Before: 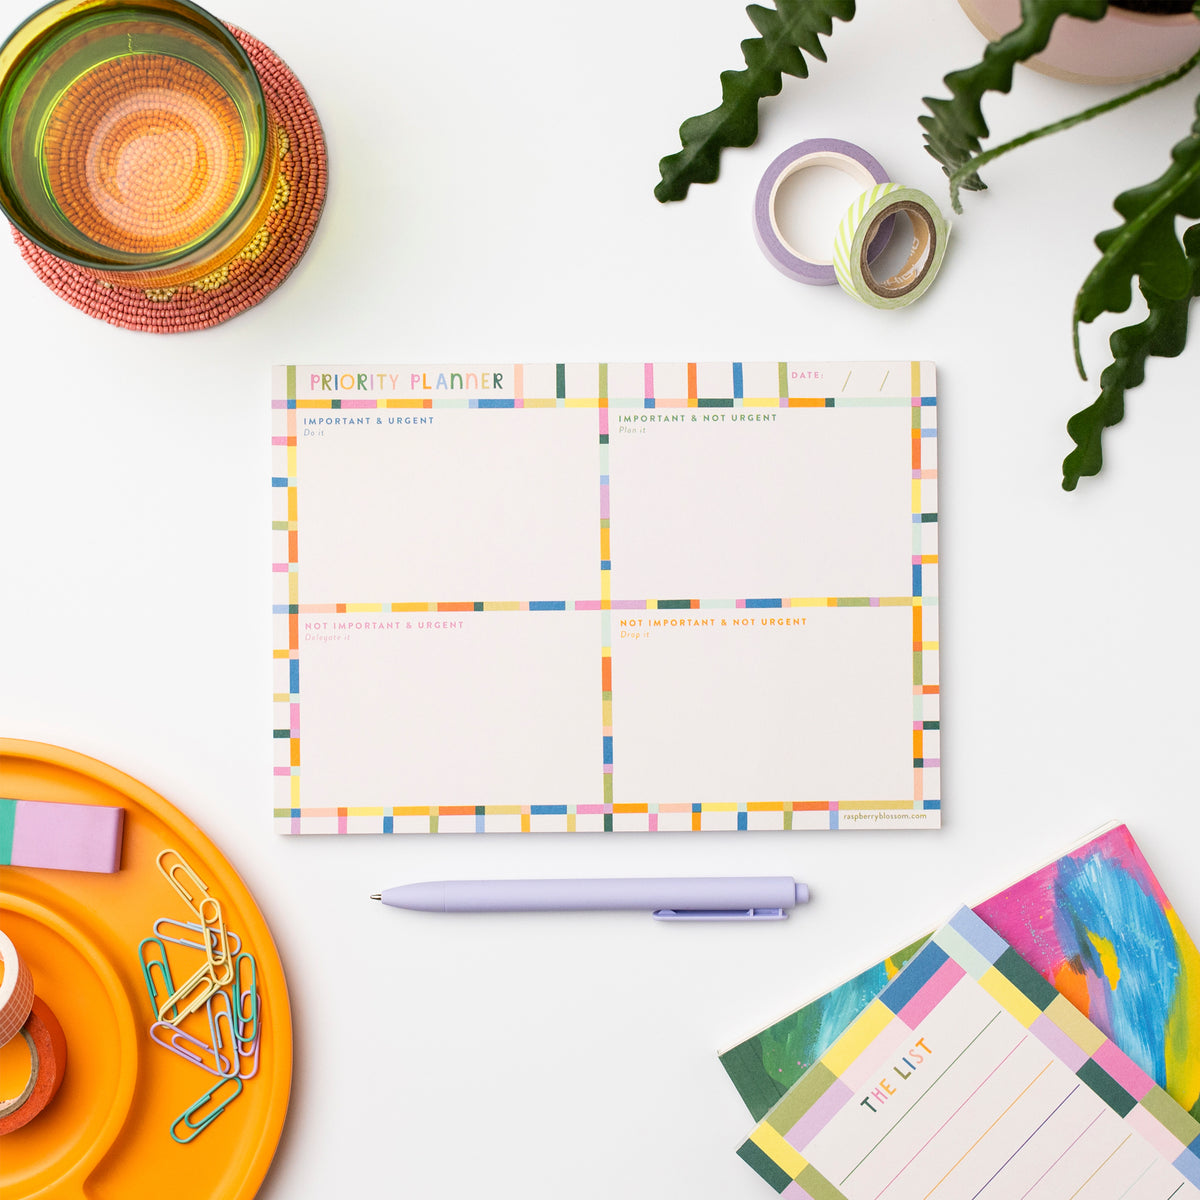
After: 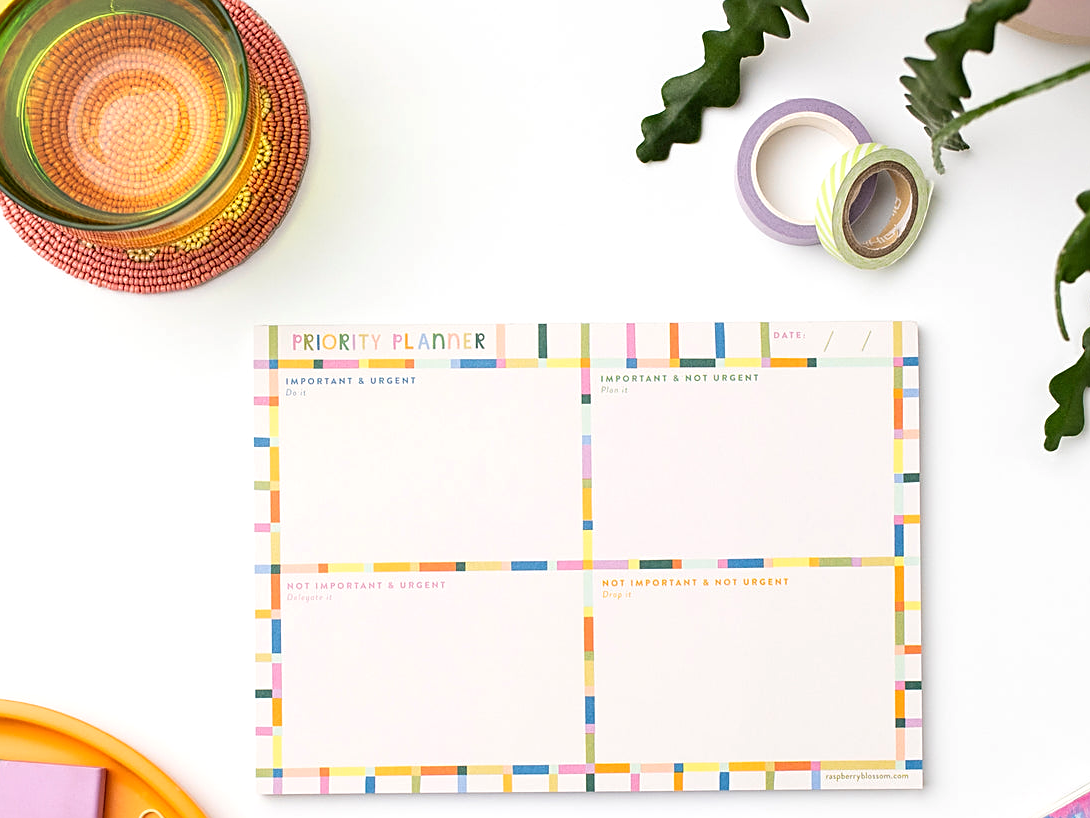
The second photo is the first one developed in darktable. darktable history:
crop: left 1.58%, top 3.411%, right 7.548%, bottom 28.41%
sharpen: on, module defaults
exposure: exposure 0.154 EV, compensate exposure bias true, compensate highlight preservation false
